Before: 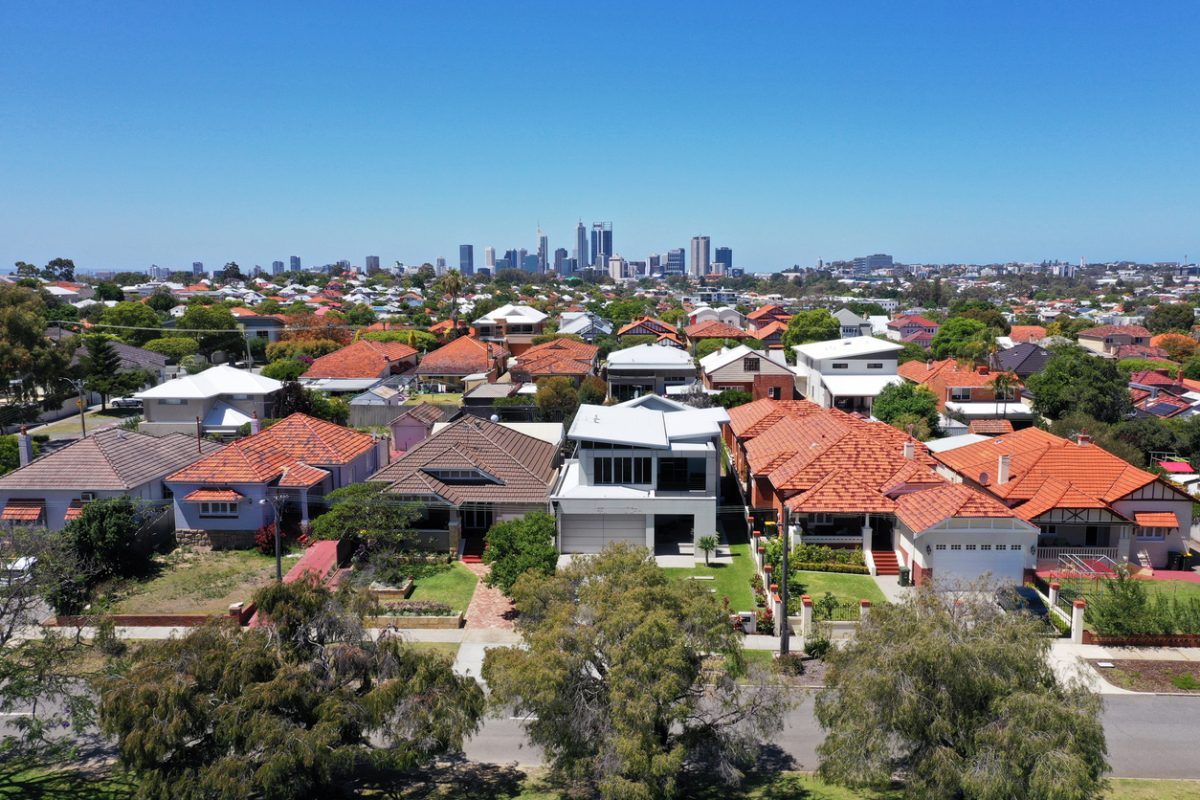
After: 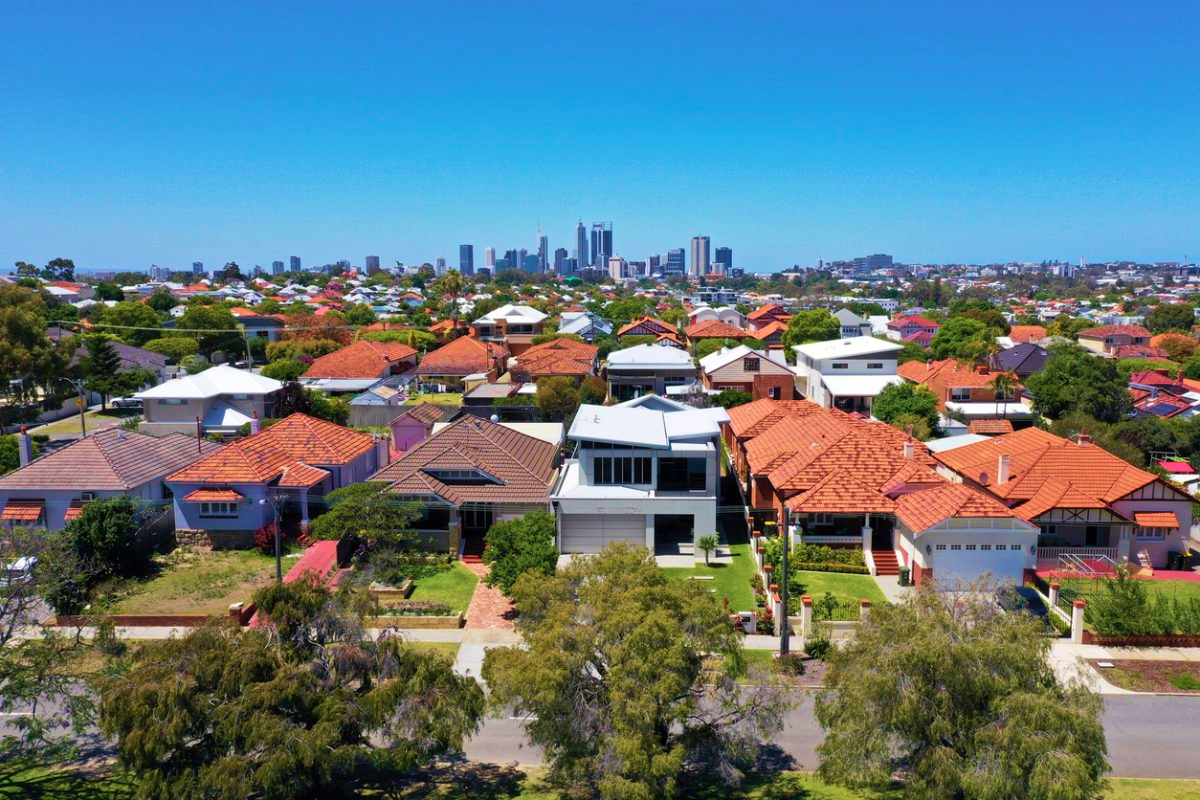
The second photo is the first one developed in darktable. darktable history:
velvia: strength 67.03%, mid-tones bias 0.974
